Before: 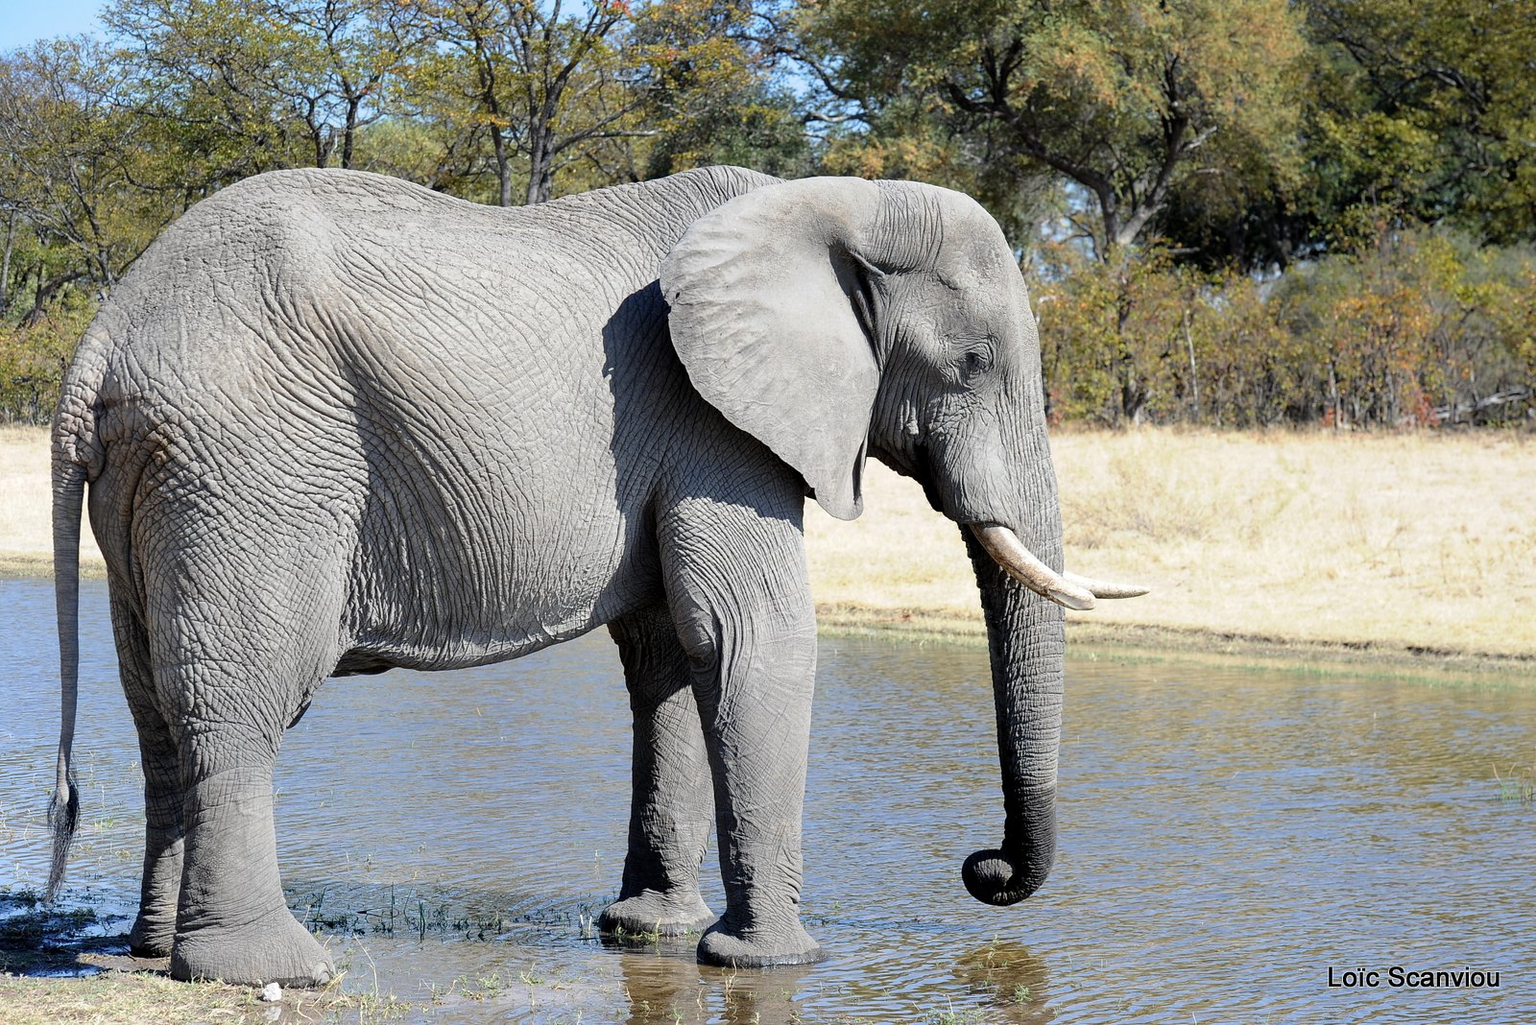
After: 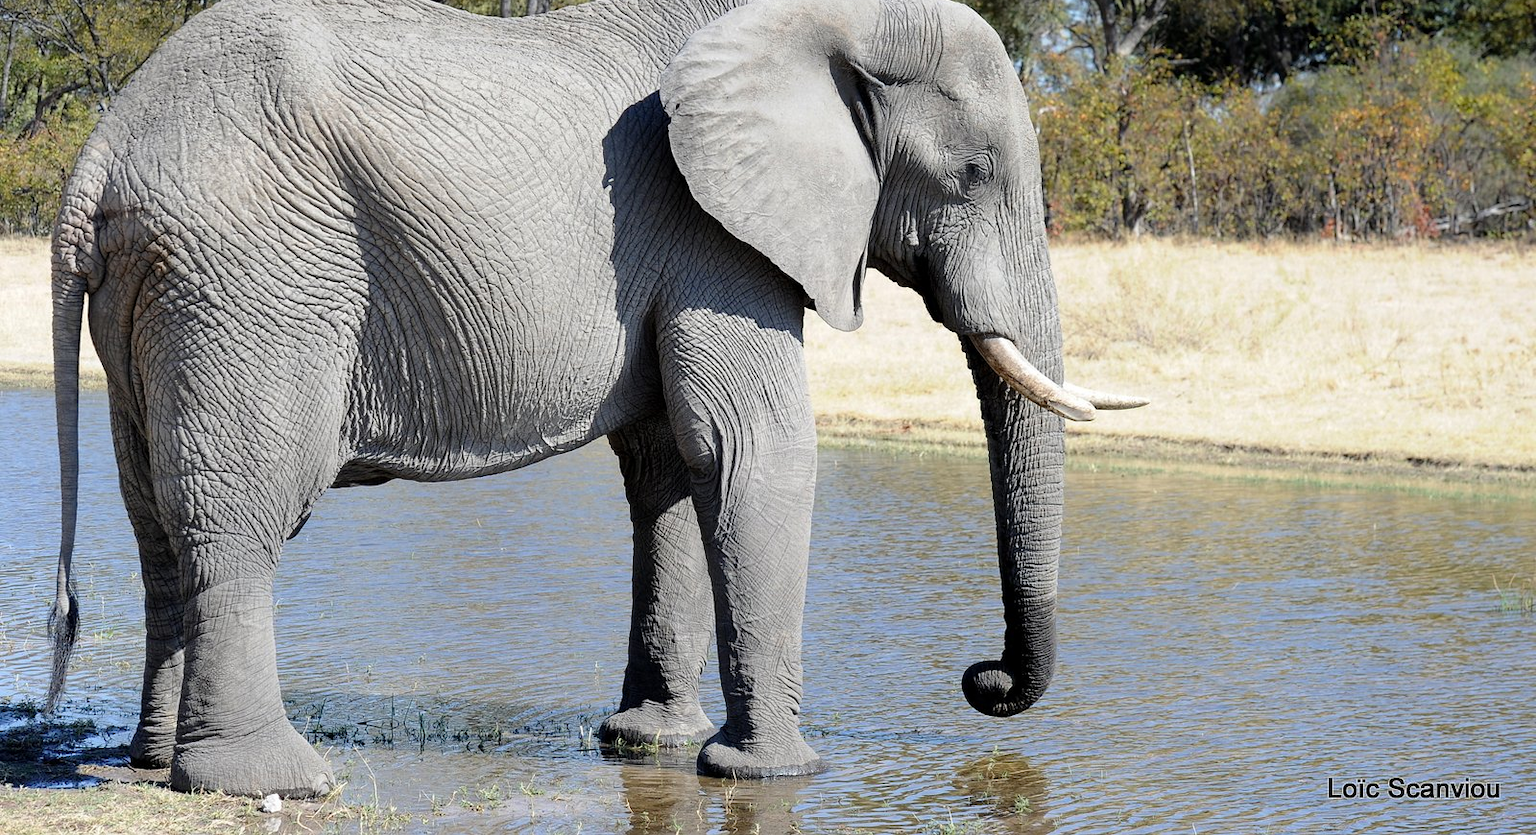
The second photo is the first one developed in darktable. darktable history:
crop and rotate: top 18.446%
